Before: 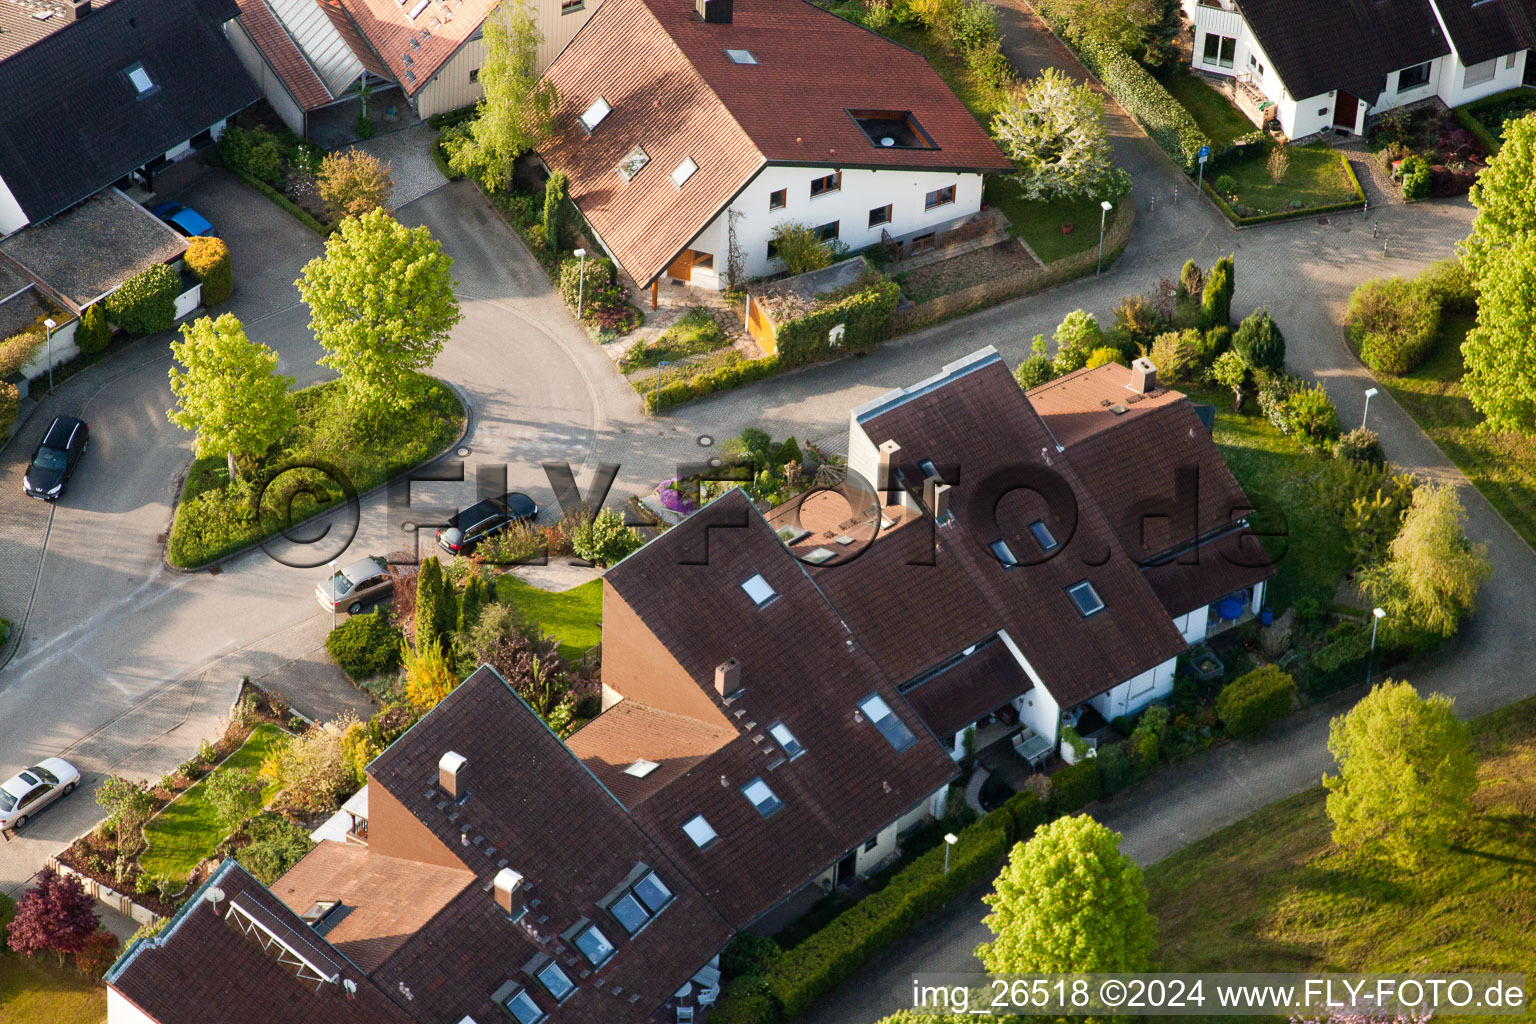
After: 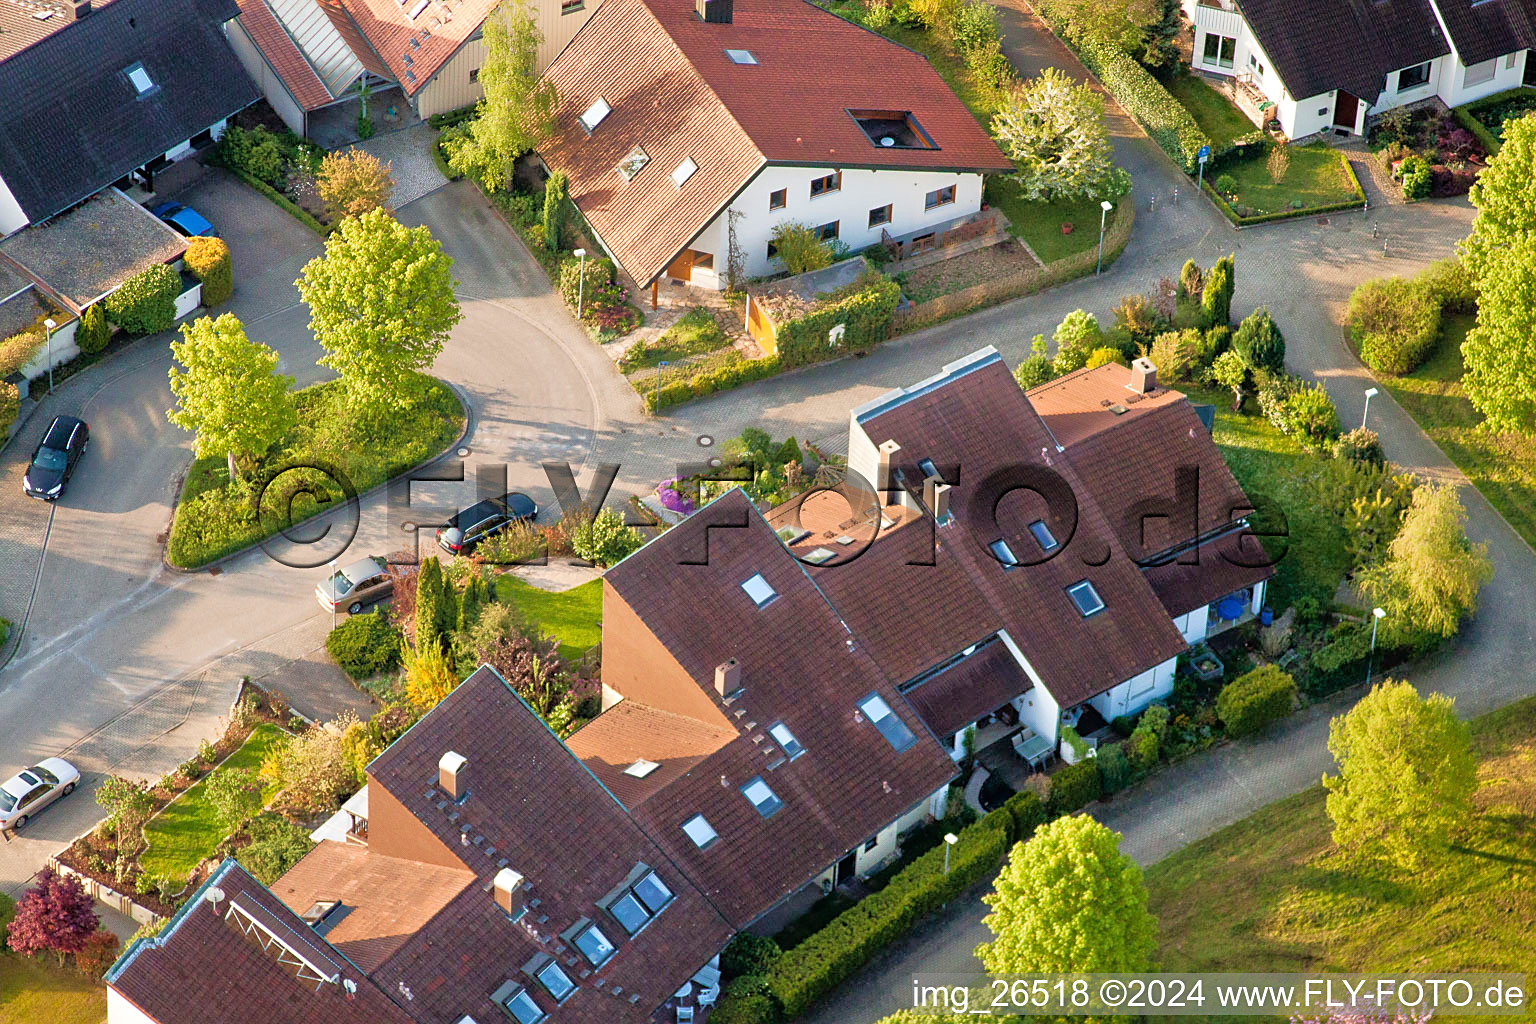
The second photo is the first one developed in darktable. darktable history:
tone equalizer: -7 EV 0.145 EV, -6 EV 0.565 EV, -5 EV 1.18 EV, -4 EV 1.31 EV, -3 EV 1.12 EV, -2 EV 0.6 EV, -1 EV 0.165 EV
velvia: strength 27.22%
sharpen: radius 1.898, amount 0.396, threshold 1.152
